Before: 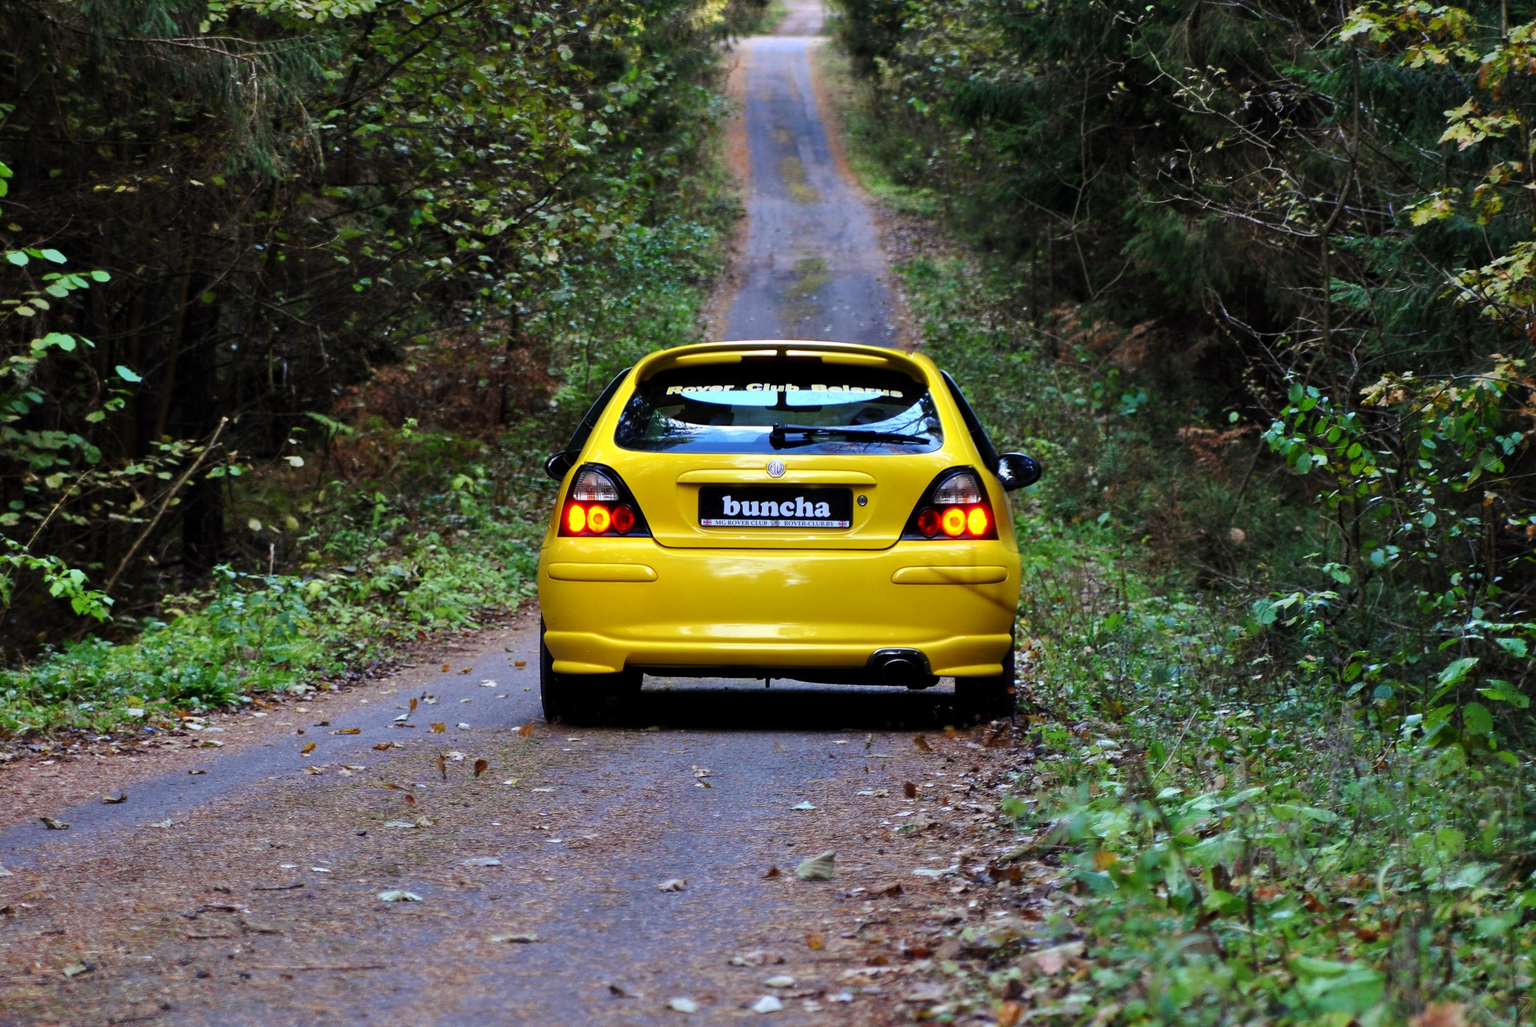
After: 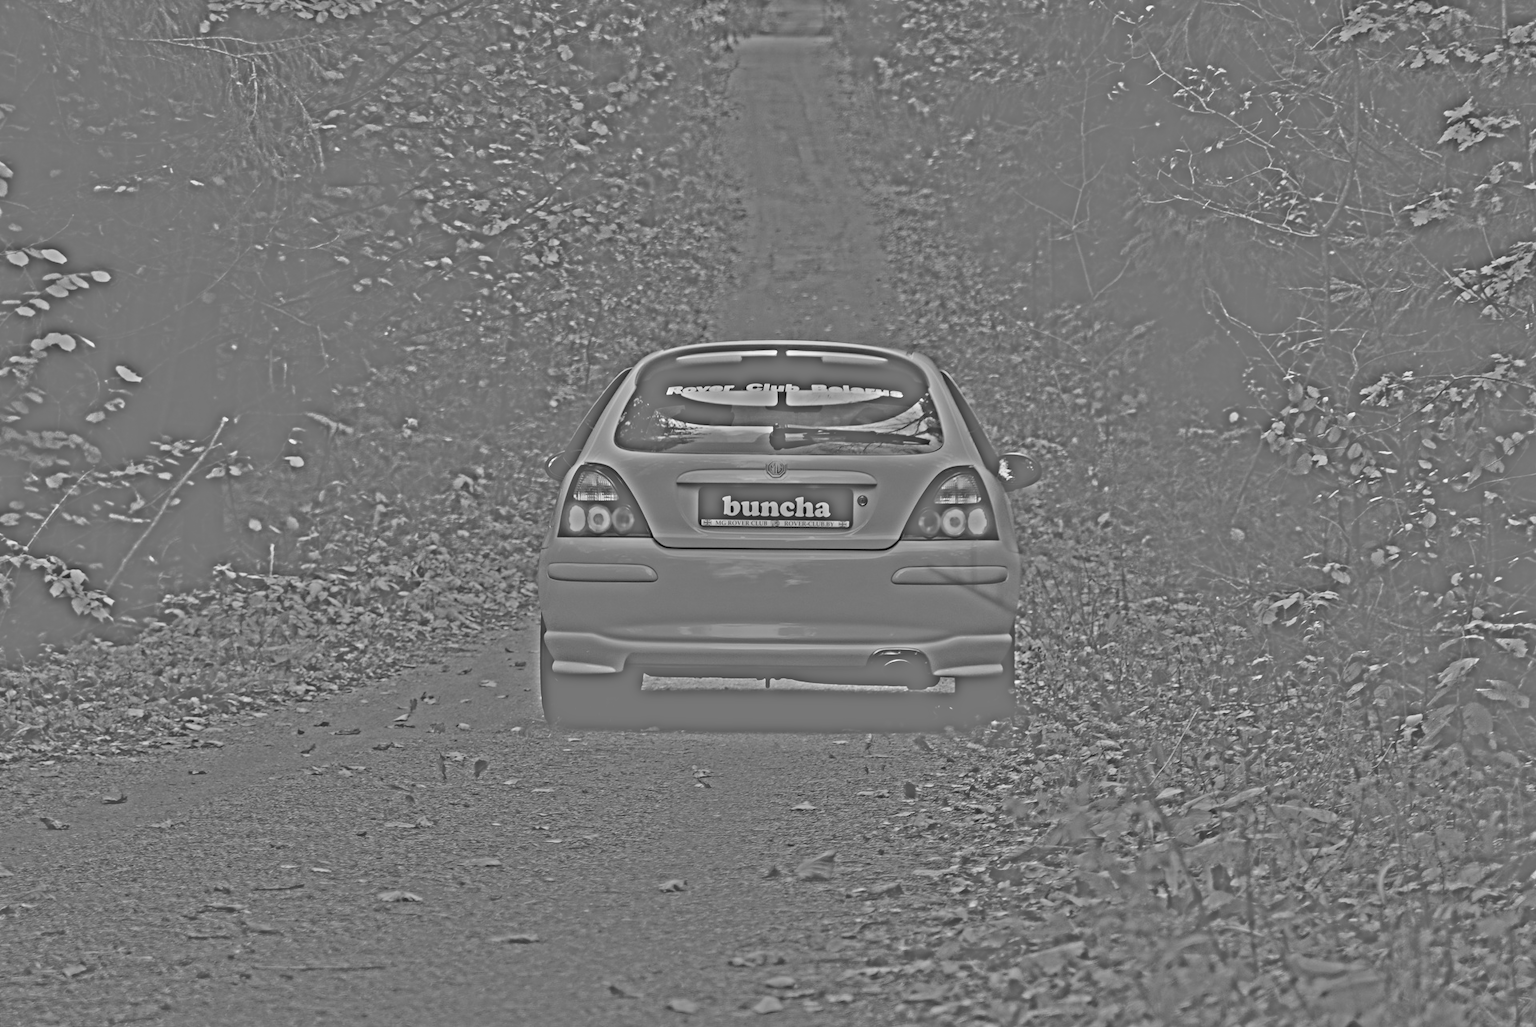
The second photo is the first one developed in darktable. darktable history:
highpass: sharpness 25.84%, contrast boost 14.94%
exposure: compensate exposure bias true, compensate highlight preservation false
tone equalizer: -8 EV -0.75 EV, -7 EV -0.7 EV, -6 EV -0.6 EV, -5 EV -0.4 EV, -3 EV 0.4 EV, -2 EV 0.6 EV, -1 EV 0.7 EV, +0 EV 0.75 EV, edges refinement/feathering 500, mask exposure compensation -1.57 EV, preserve details no
